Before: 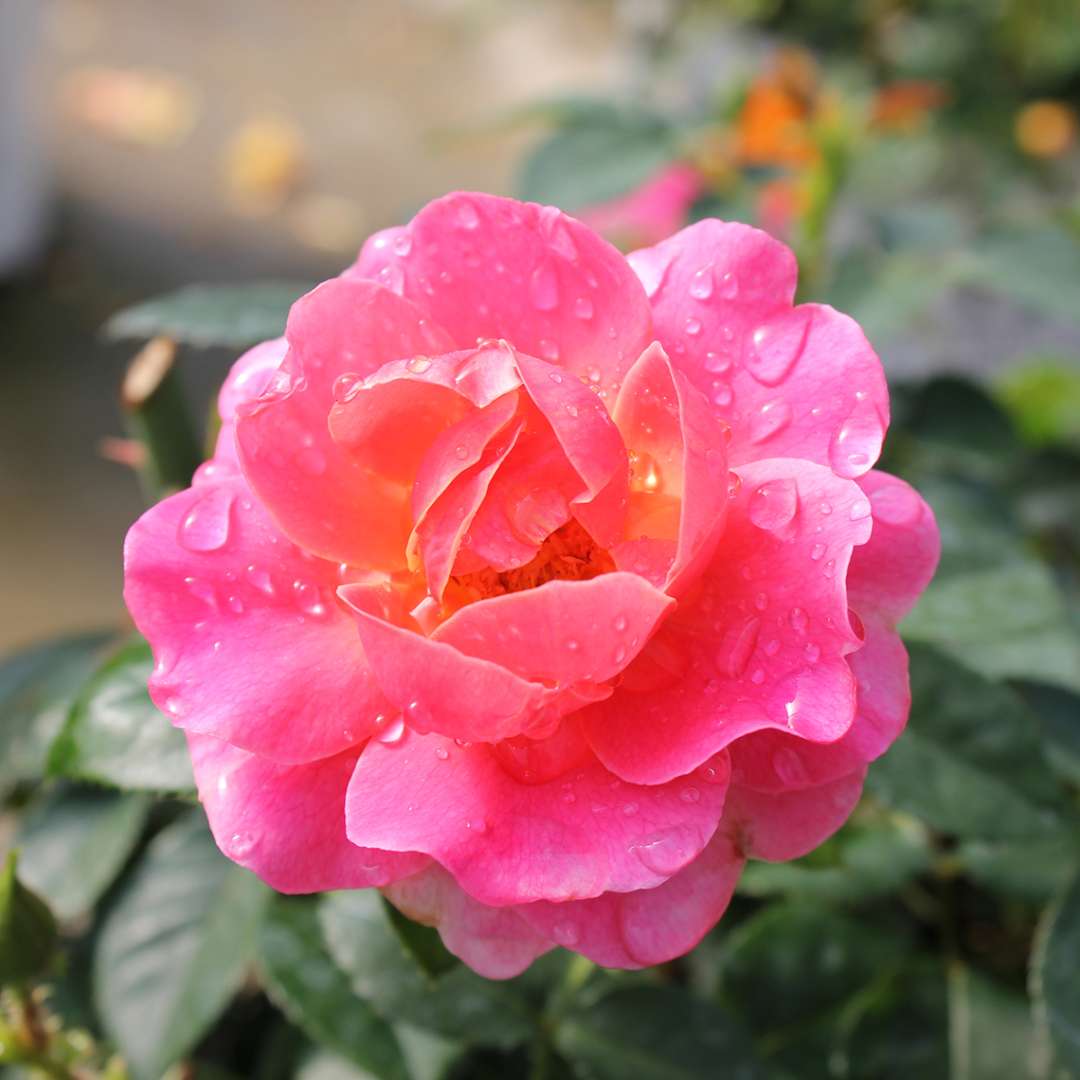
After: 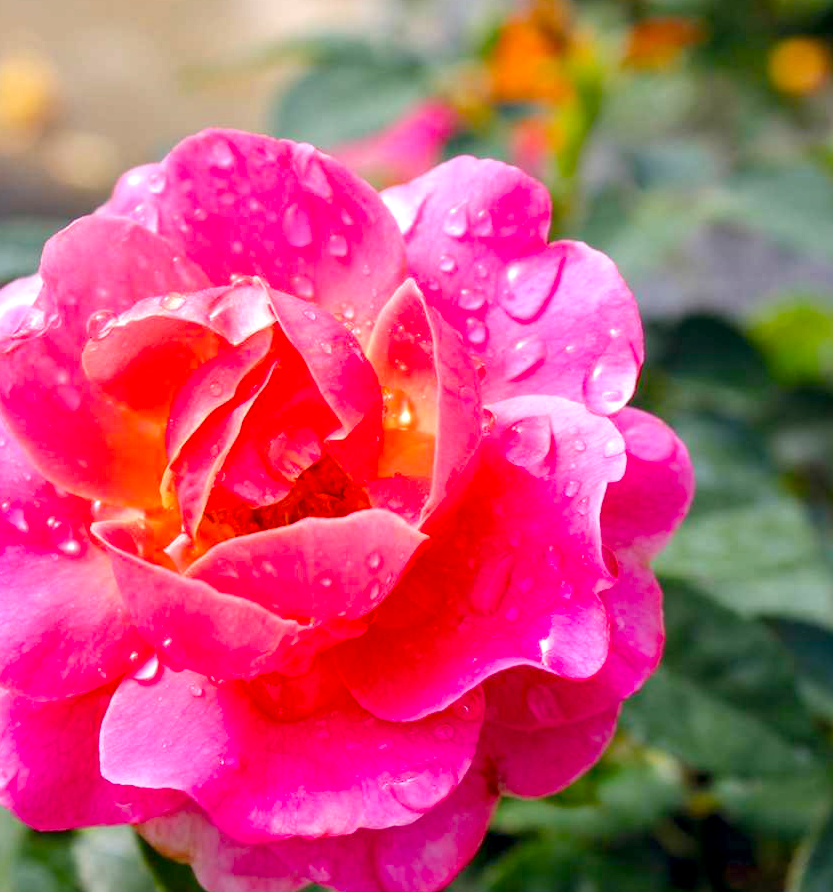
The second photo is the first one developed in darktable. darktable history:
local contrast: detail 130%
exposure: black level correction 0.002, exposure 0.145 EV, compensate exposure bias true, compensate highlight preservation false
color balance rgb: shadows lift › chroma 1.027%, shadows lift › hue 29.1°, global offset › chroma 0.055%, global offset › hue 253.22°, perceptual saturation grading › global saturation 43.785%, perceptual saturation grading › highlights -24.832%, perceptual saturation grading › shadows 49.496%
crop: left 22.781%, top 5.862%, bottom 11.545%
